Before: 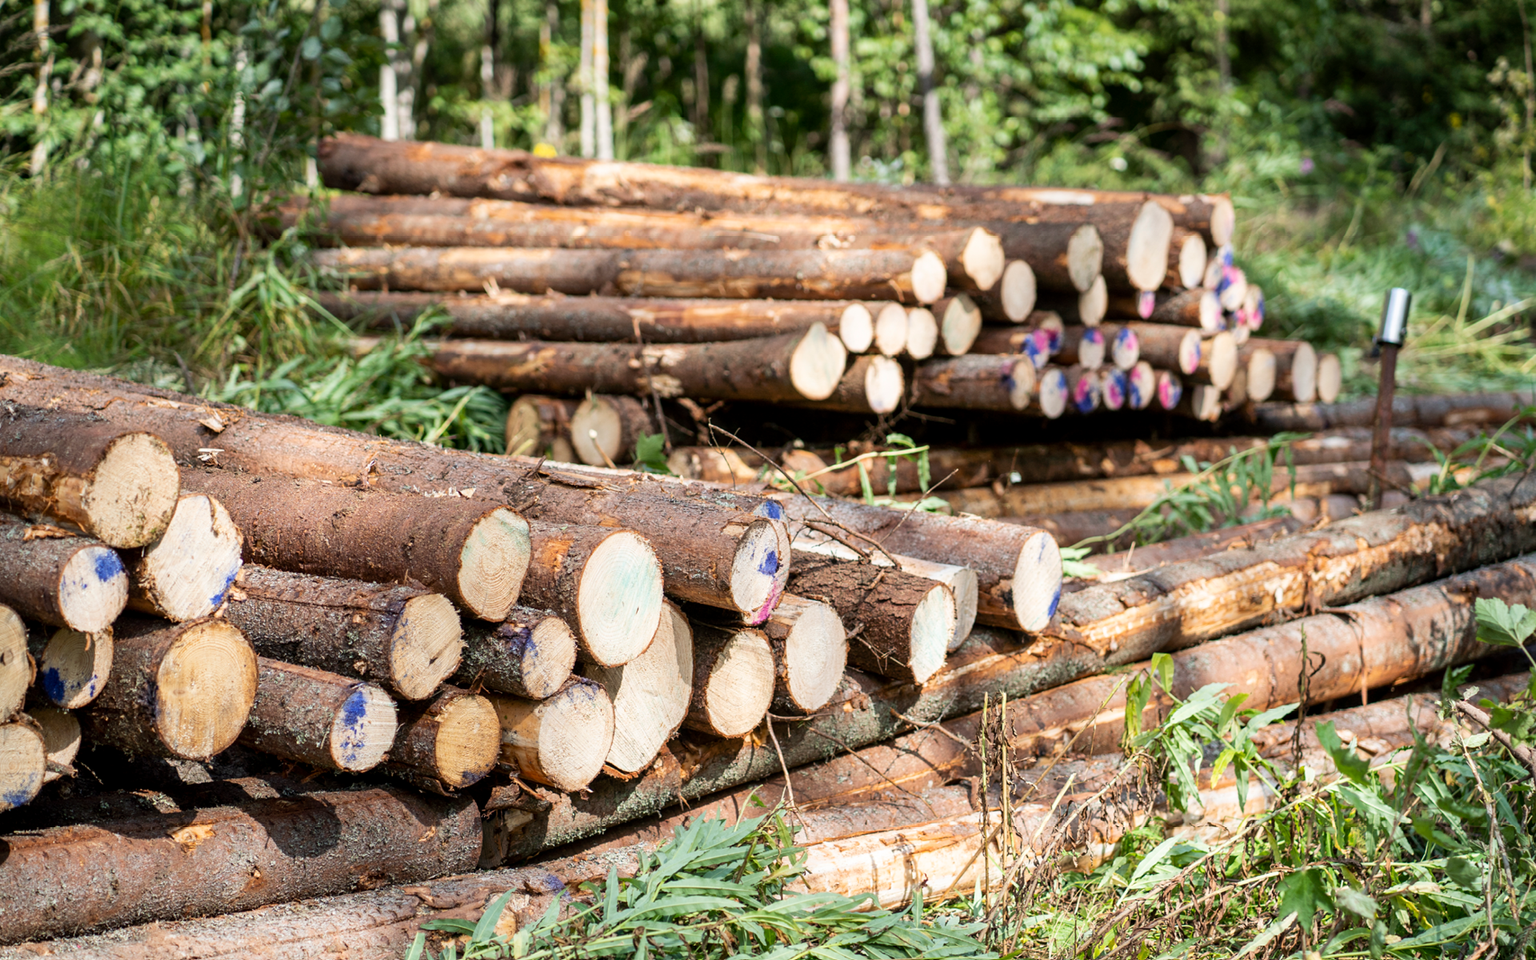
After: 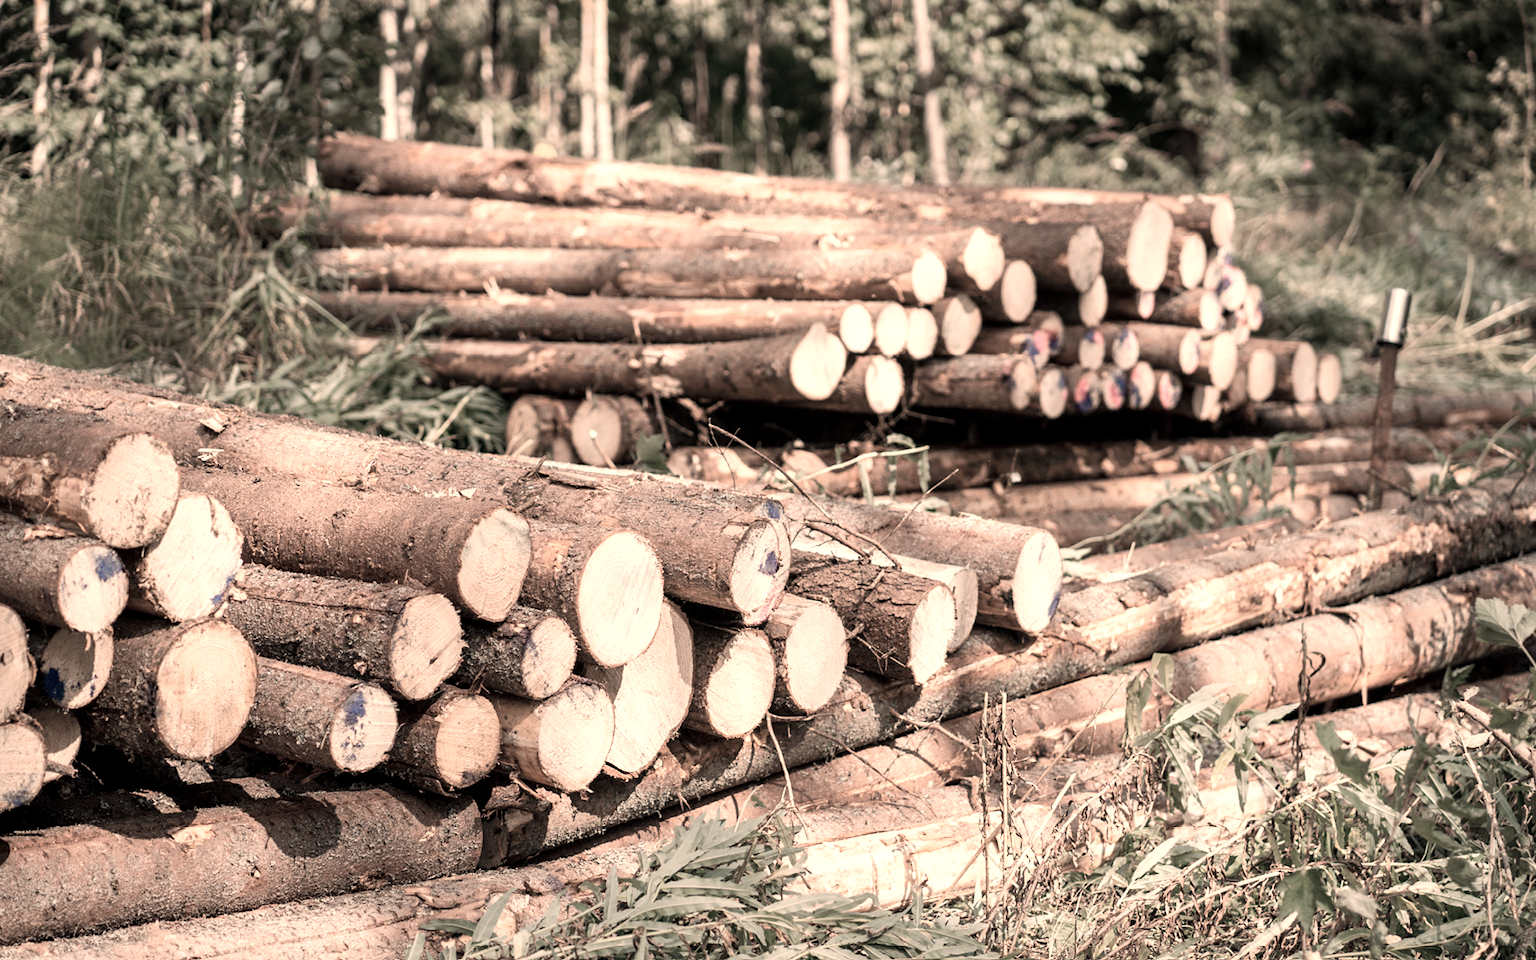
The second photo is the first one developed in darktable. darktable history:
white balance: red 1.467, blue 0.684
color zones: curves: ch0 [(0, 0.613) (0.01, 0.613) (0.245, 0.448) (0.498, 0.529) (0.642, 0.665) (0.879, 0.777) (0.99, 0.613)]; ch1 [(0, 0.272) (0.219, 0.127) (0.724, 0.346)]
